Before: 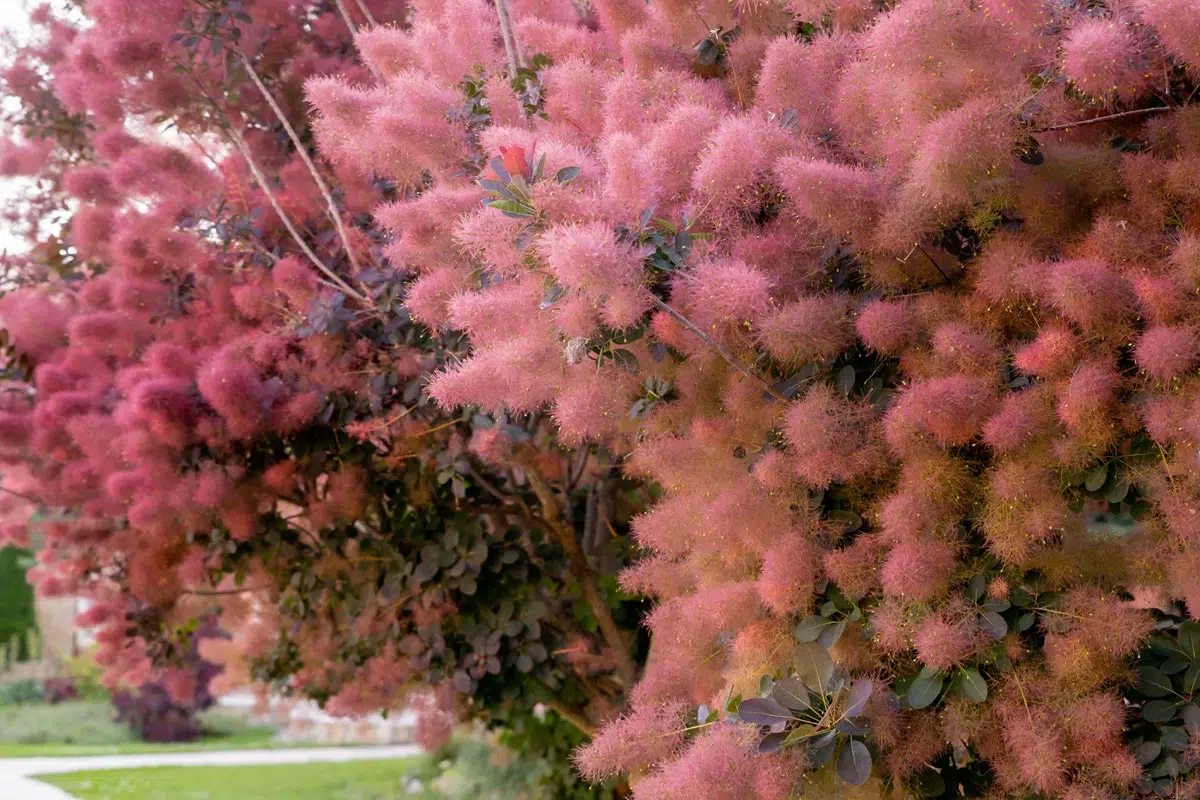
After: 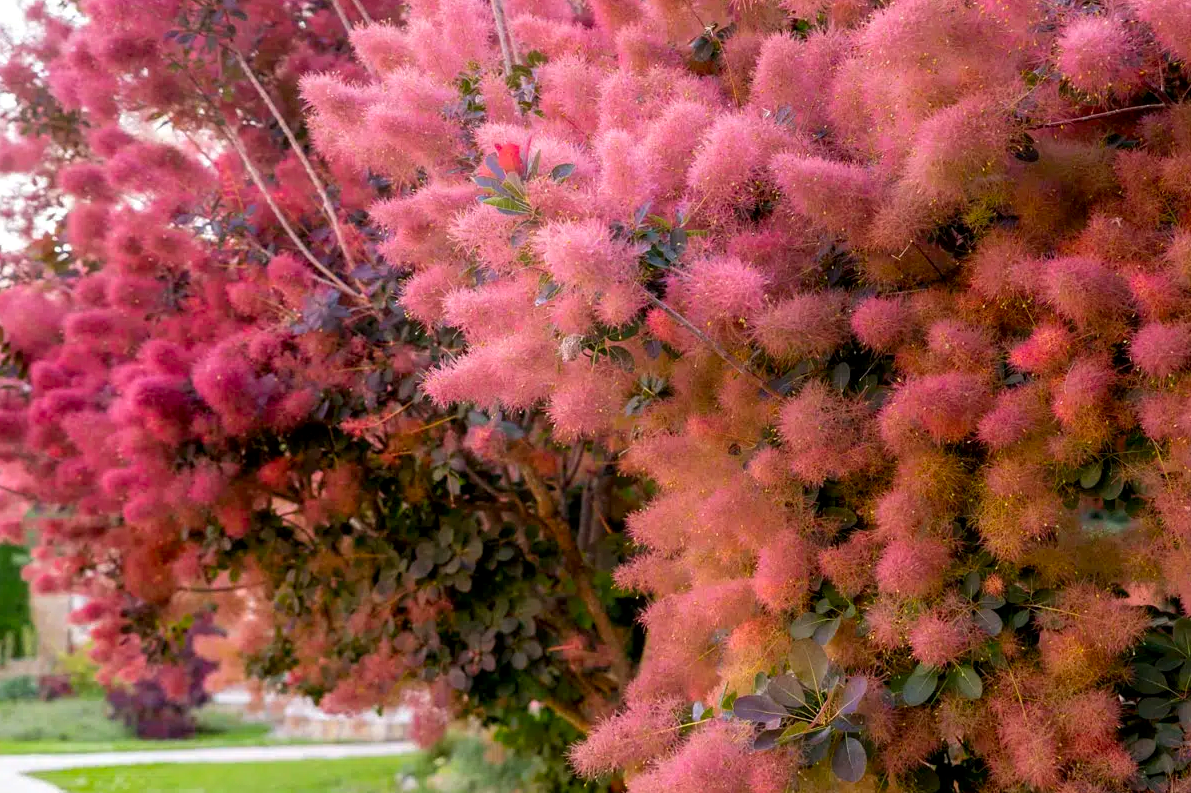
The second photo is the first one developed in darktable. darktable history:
crop: left 0.434%, top 0.485%, right 0.244%, bottom 0.386%
white balance: emerald 1
local contrast: highlights 100%, shadows 100%, detail 120%, midtone range 0.2
color correction: saturation 1.34
